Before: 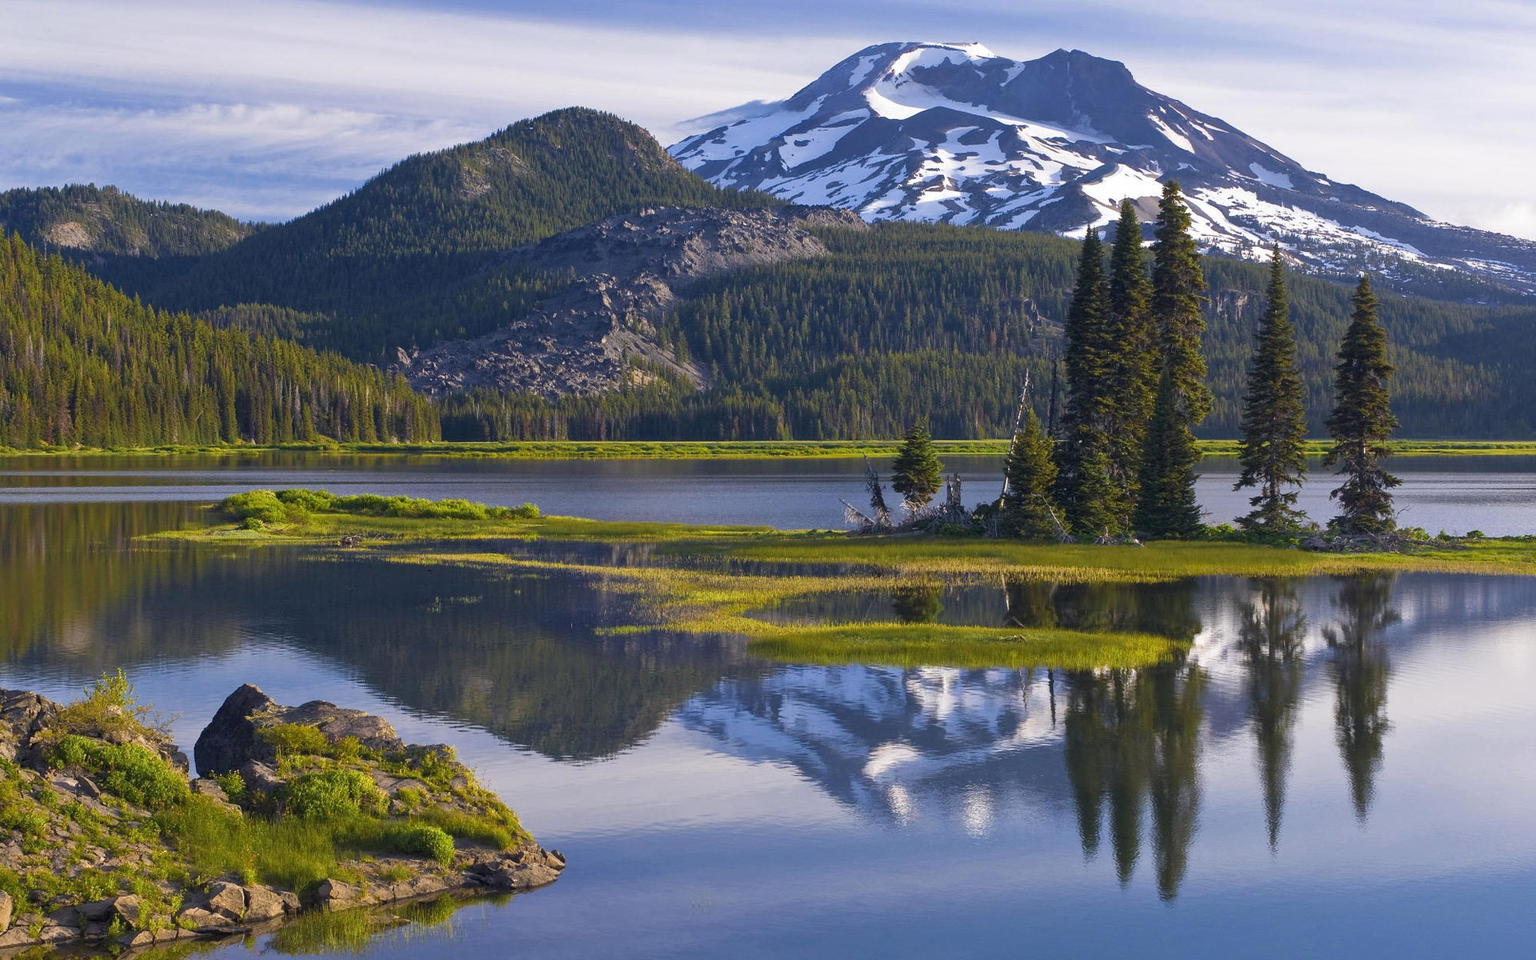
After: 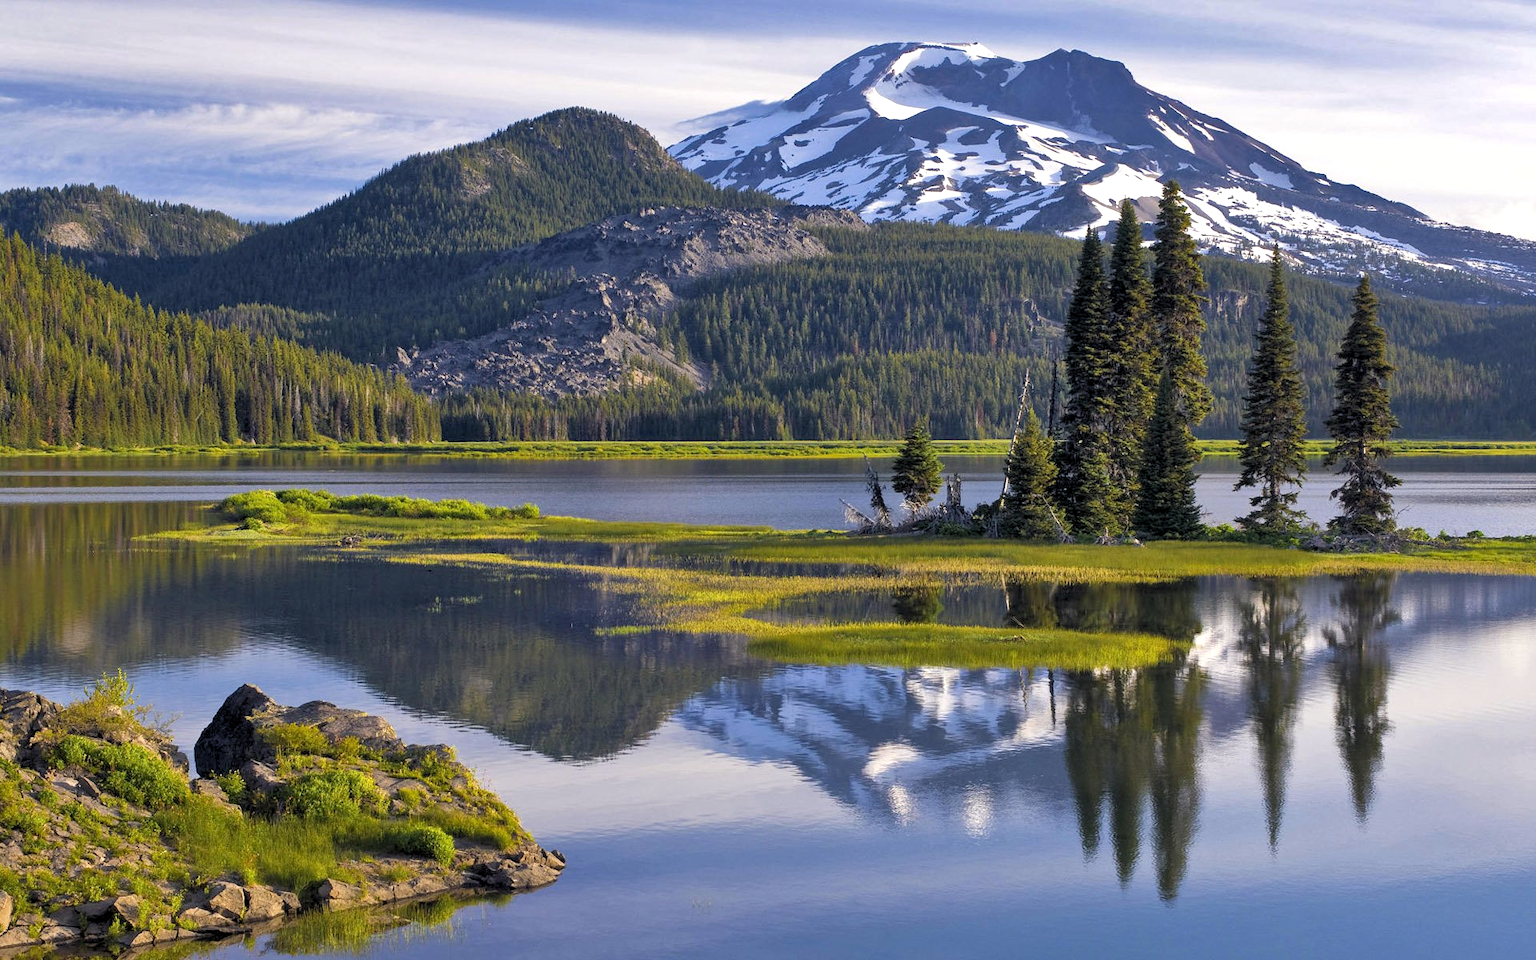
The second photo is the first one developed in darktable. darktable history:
color correction: highlights b* 3
rgb levels: levels [[0.01, 0.419, 0.839], [0, 0.5, 1], [0, 0.5, 1]]
shadows and highlights: shadows 52.42, soften with gaussian
